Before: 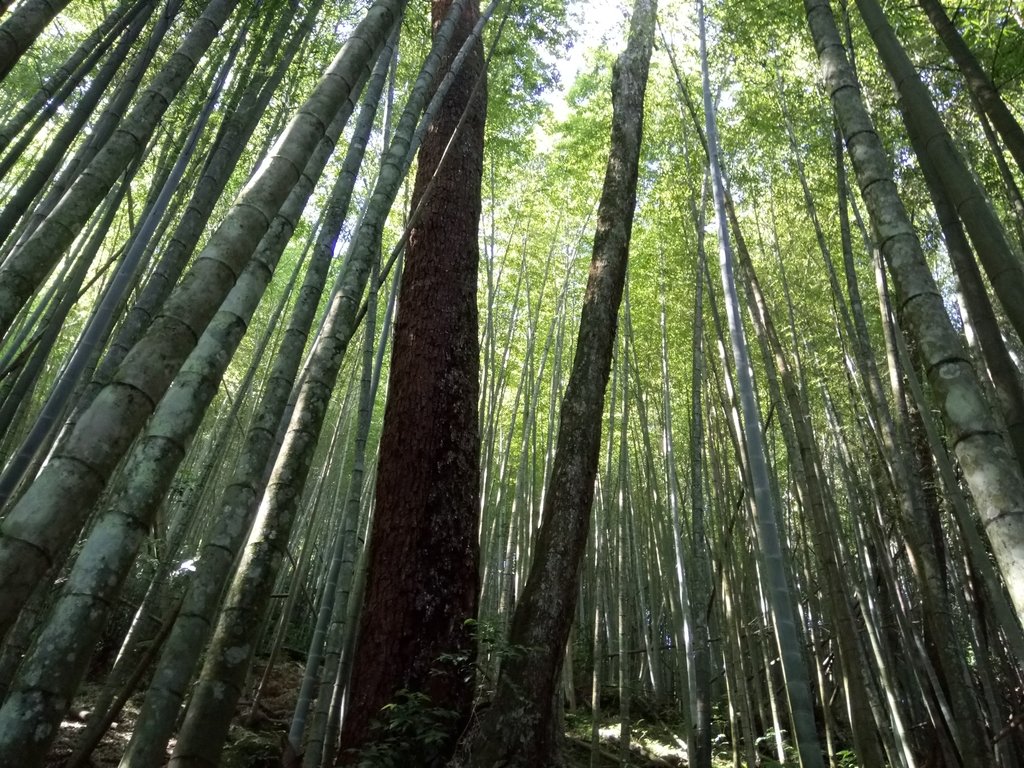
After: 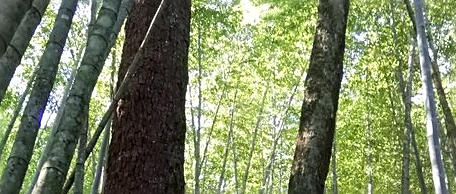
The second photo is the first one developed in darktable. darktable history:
sharpen: on, module defaults
crop: left 28.703%, top 16.87%, right 26.672%, bottom 57.793%
tone equalizer: -8 EV 0.057 EV, edges refinement/feathering 500, mask exposure compensation -1.57 EV, preserve details no
